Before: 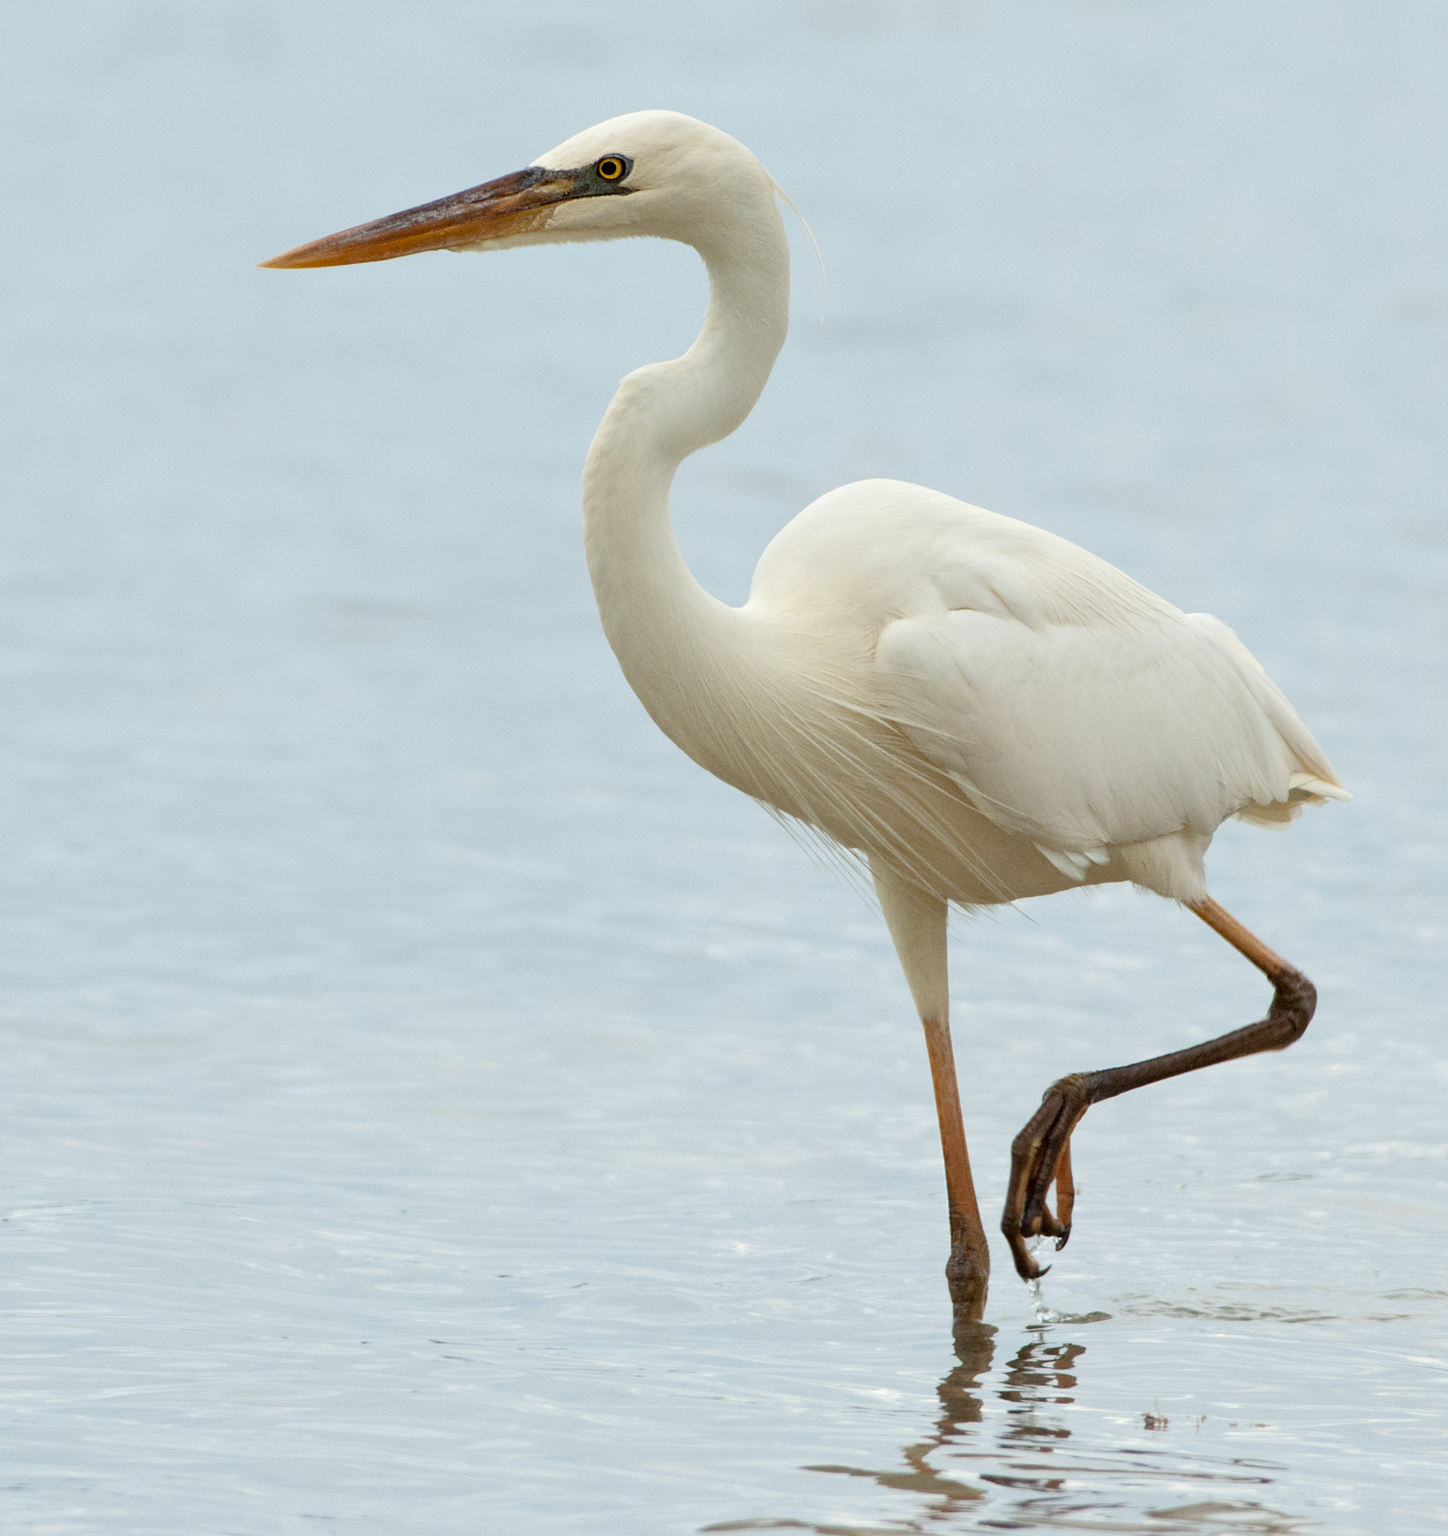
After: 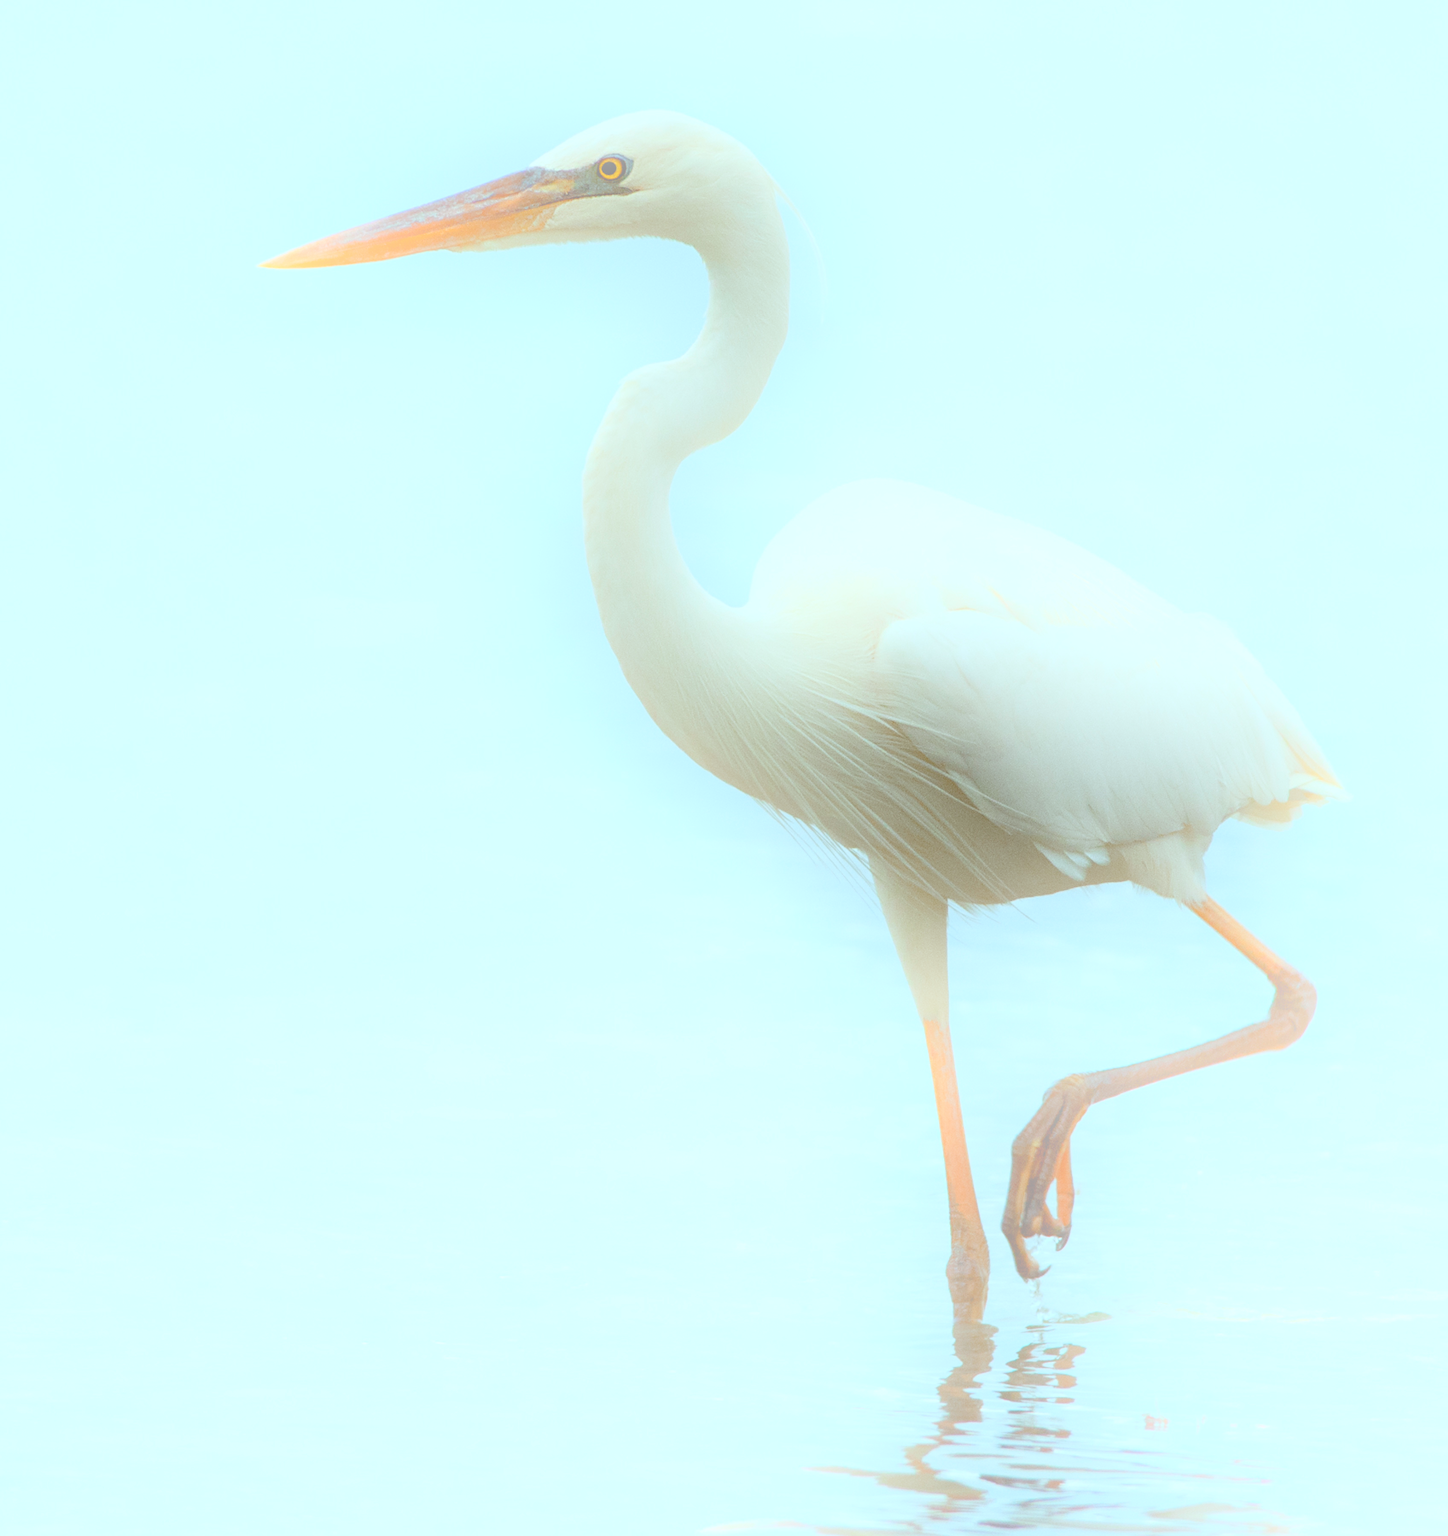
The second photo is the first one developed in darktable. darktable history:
bloom: on, module defaults
color correction: highlights a* -10.04, highlights b* -10.37
